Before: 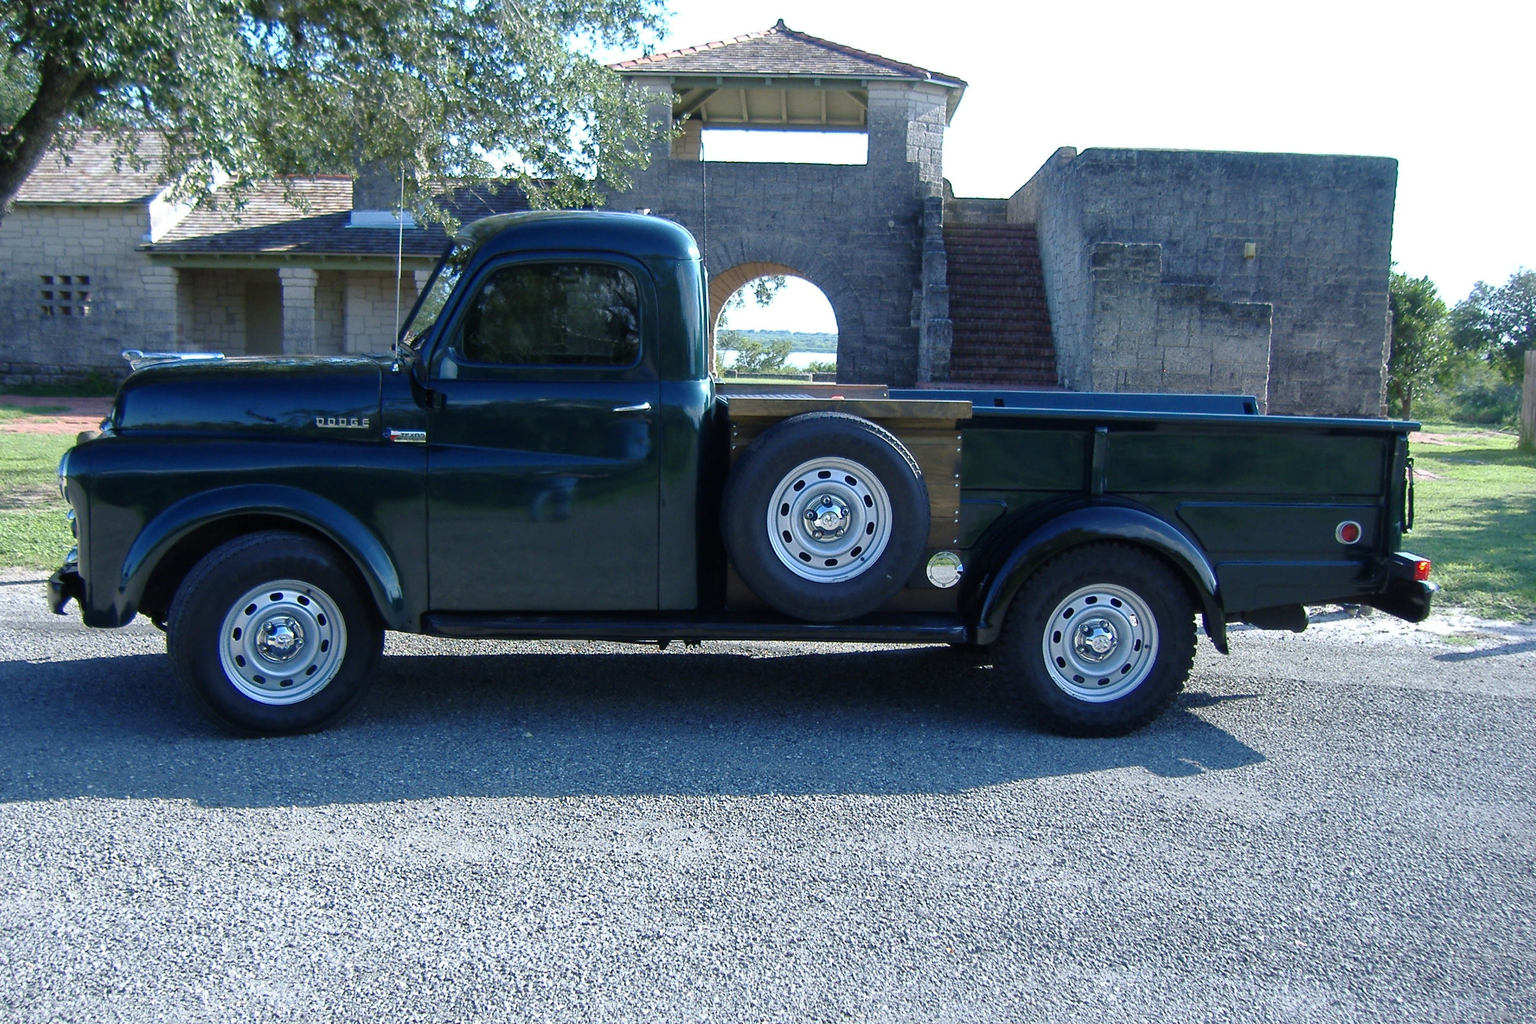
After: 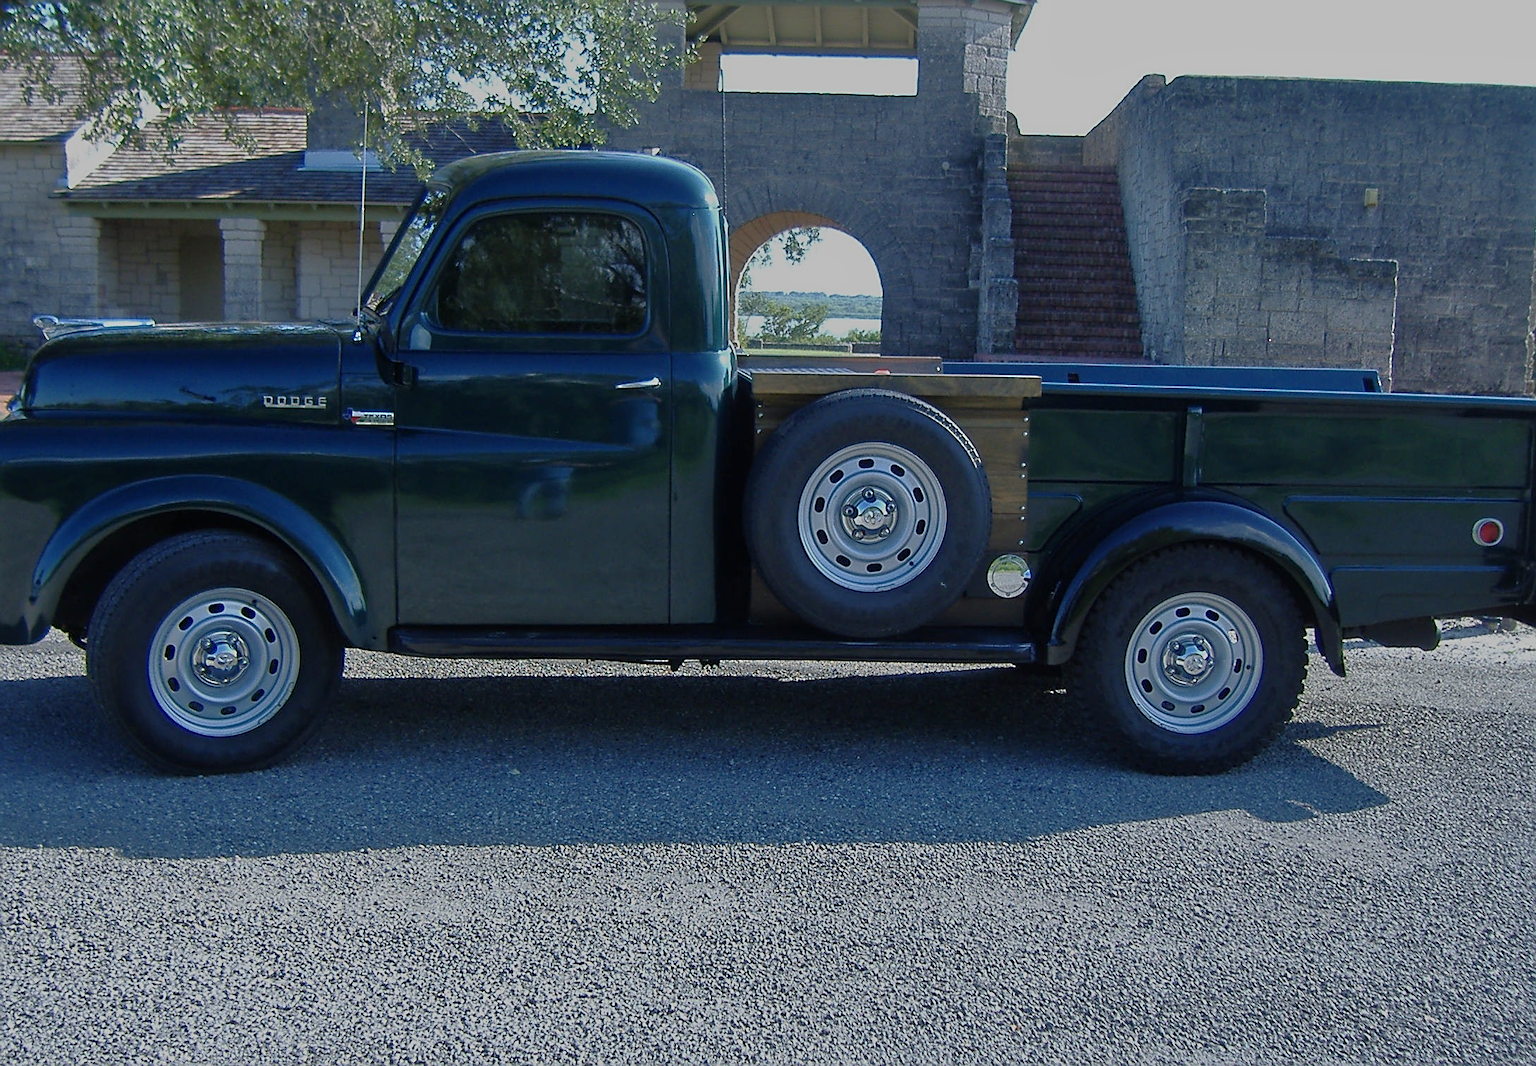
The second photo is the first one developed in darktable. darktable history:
crop: left 6.163%, top 8.236%, right 9.527%, bottom 3.921%
exposure: exposure 0.014 EV, compensate highlight preservation false
sharpen: amount 0.597
tone equalizer: -8 EV -0.017 EV, -7 EV 0.018 EV, -6 EV -0.008 EV, -5 EV 0.004 EV, -4 EV -0.051 EV, -3 EV -0.233 EV, -2 EV -0.667 EV, -1 EV -0.972 EV, +0 EV -0.982 EV, mask exposure compensation -0.498 EV
